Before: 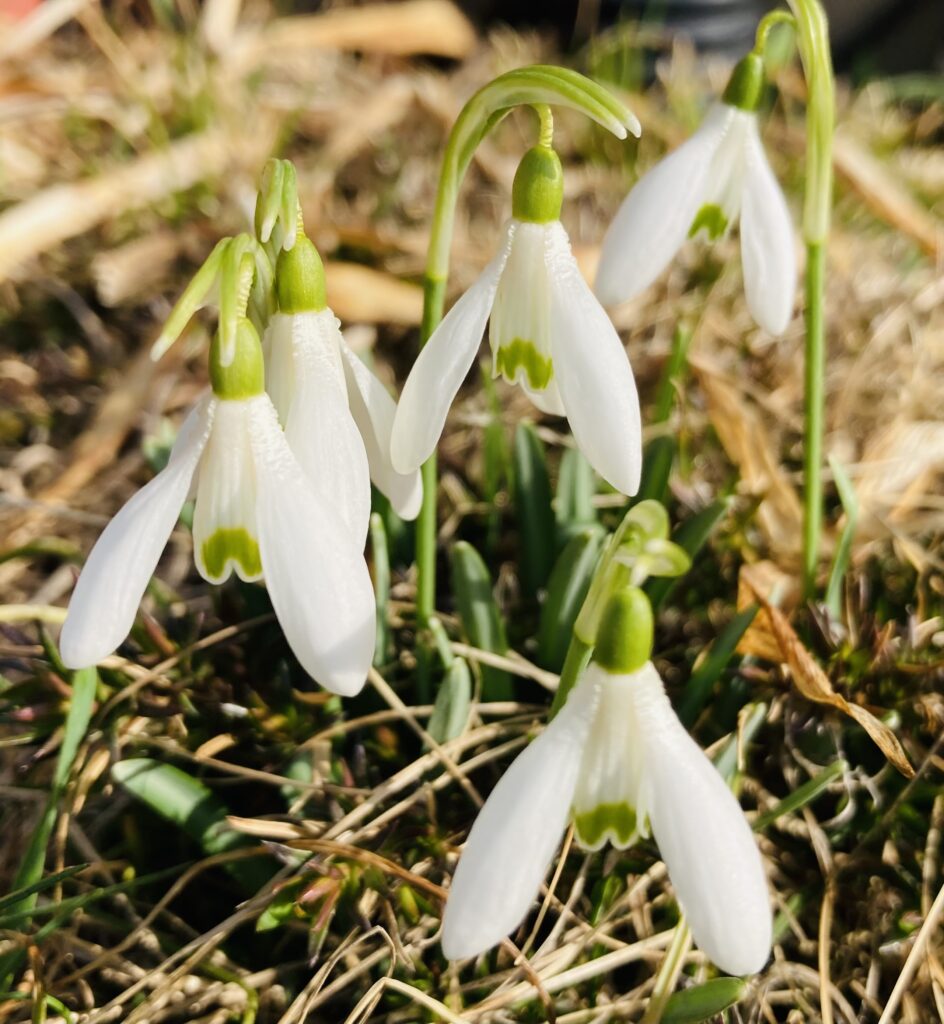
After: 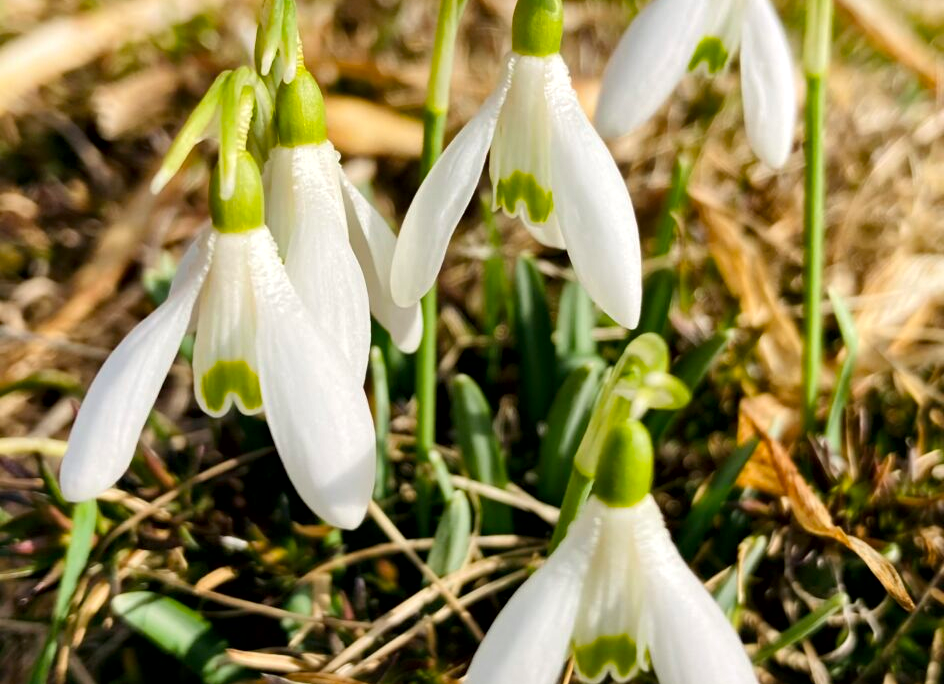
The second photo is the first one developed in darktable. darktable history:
crop: top 16.392%, bottom 16.756%
haze removal: compatibility mode true
local contrast: mode bilateral grid, contrast 24, coarseness 60, detail 151%, midtone range 0.2
